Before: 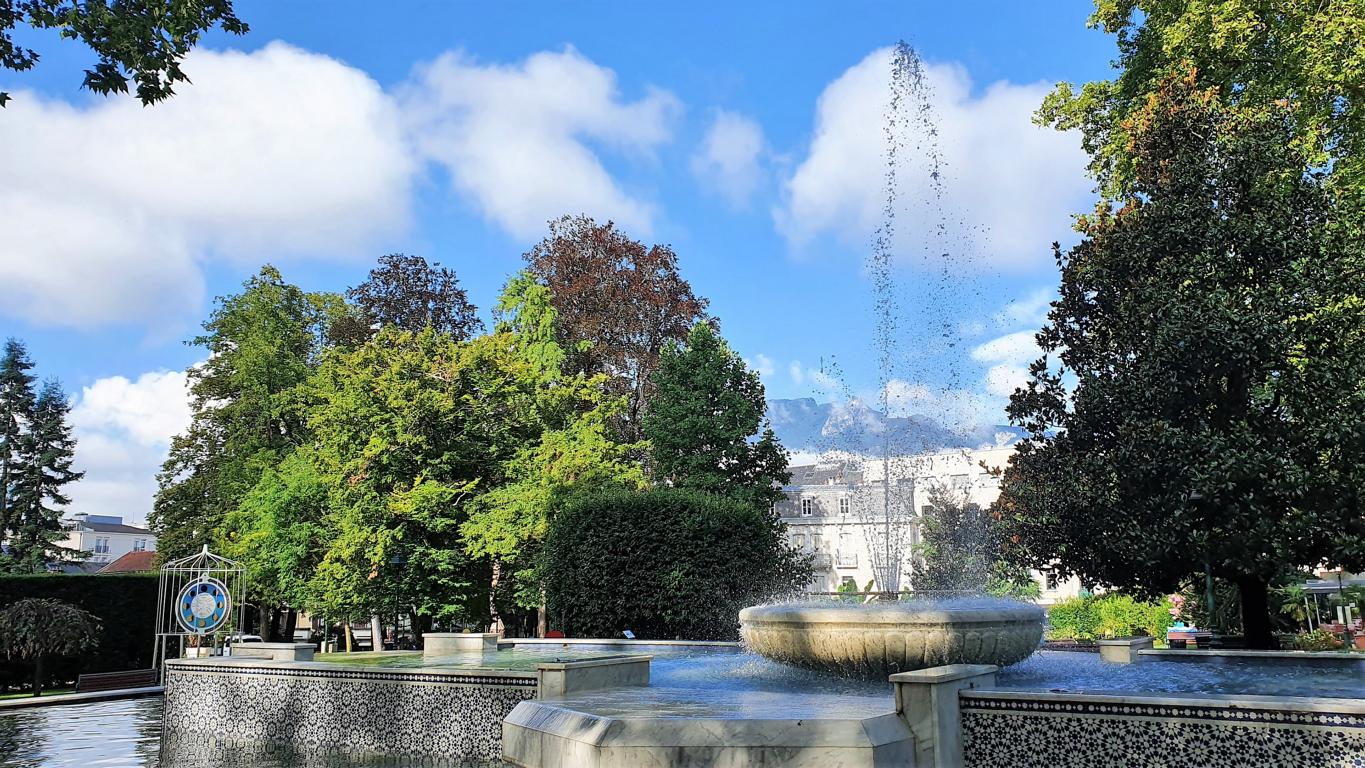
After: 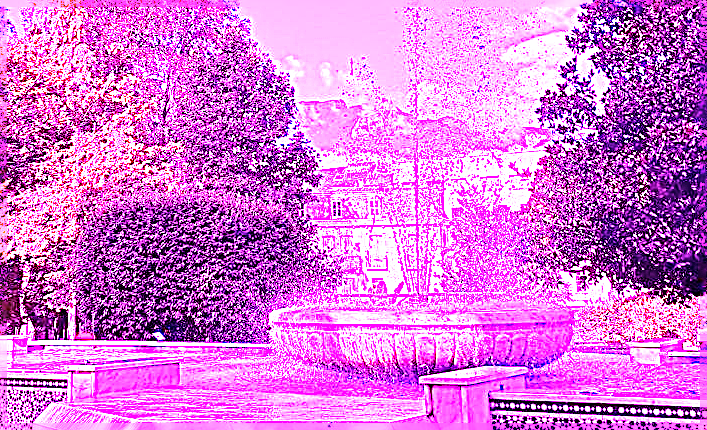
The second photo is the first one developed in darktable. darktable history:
crop: left 34.479%, top 38.822%, right 13.718%, bottom 5.172%
white balance: red 8, blue 8
sharpen: radius 2.767
